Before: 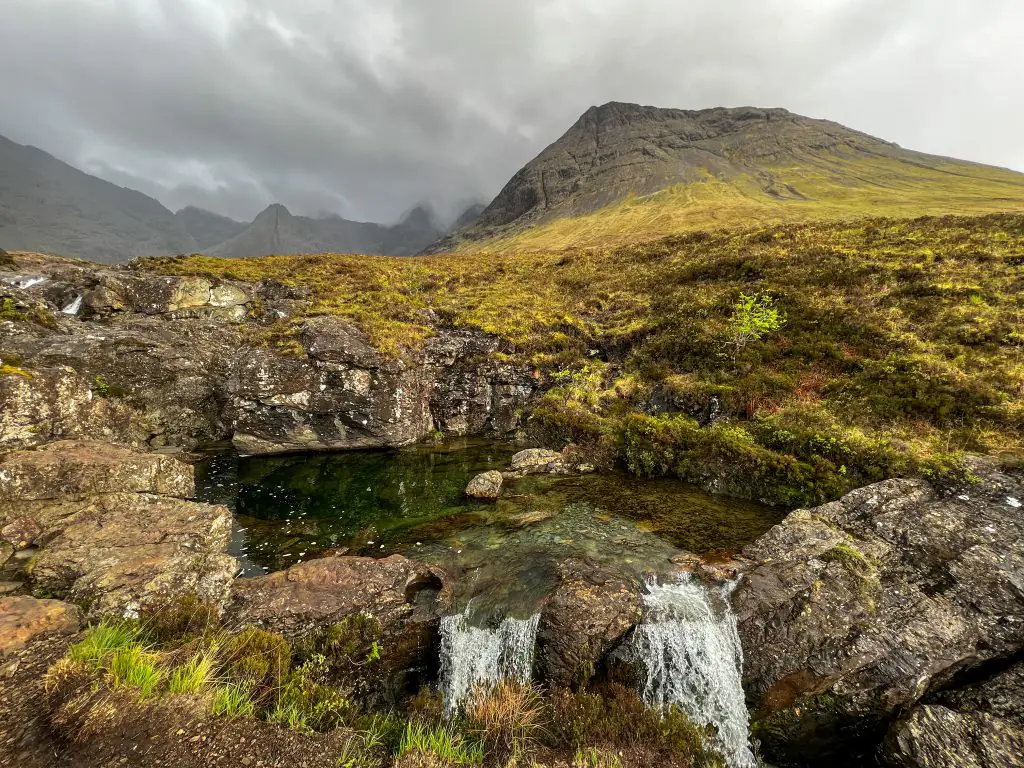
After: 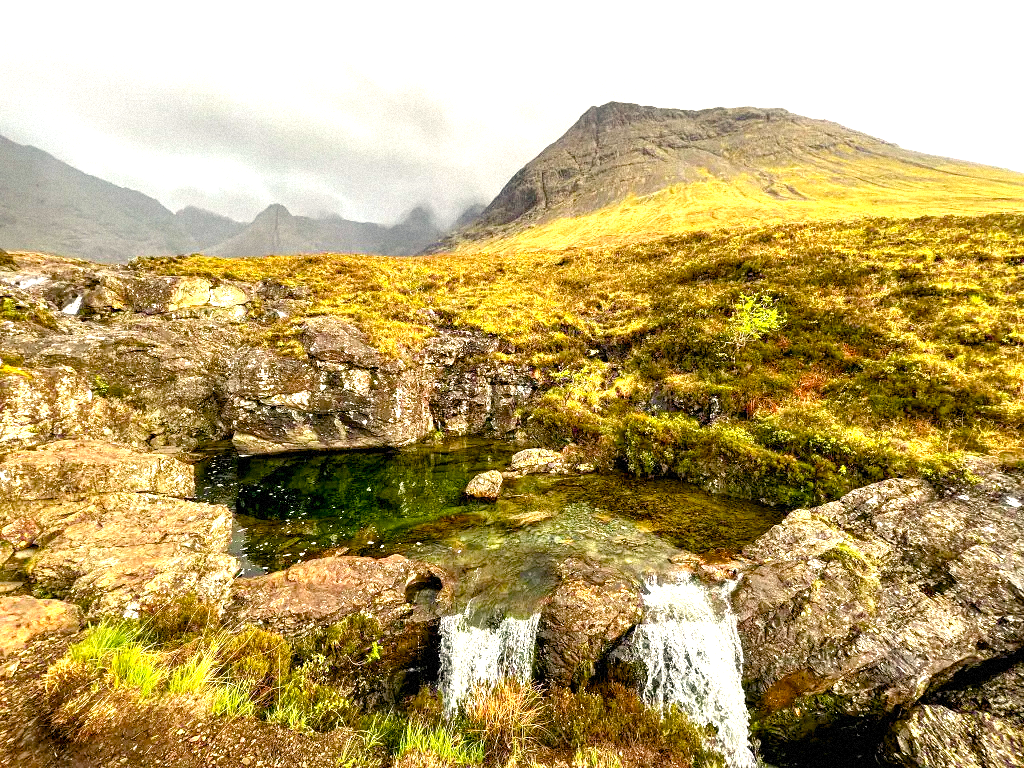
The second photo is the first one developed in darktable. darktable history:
grain: mid-tones bias 0%
color balance rgb: shadows lift › chroma 3%, shadows lift › hue 280.8°, power › hue 330°, highlights gain › chroma 3%, highlights gain › hue 75.6°, global offset › luminance -1%, perceptual saturation grading › global saturation 20%, perceptual saturation grading › highlights -25%, perceptual saturation grading › shadows 50%, global vibrance 20%
exposure: black level correction 0, exposure 1.45 EV, compensate exposure bias true, compensate highlight preservation false
